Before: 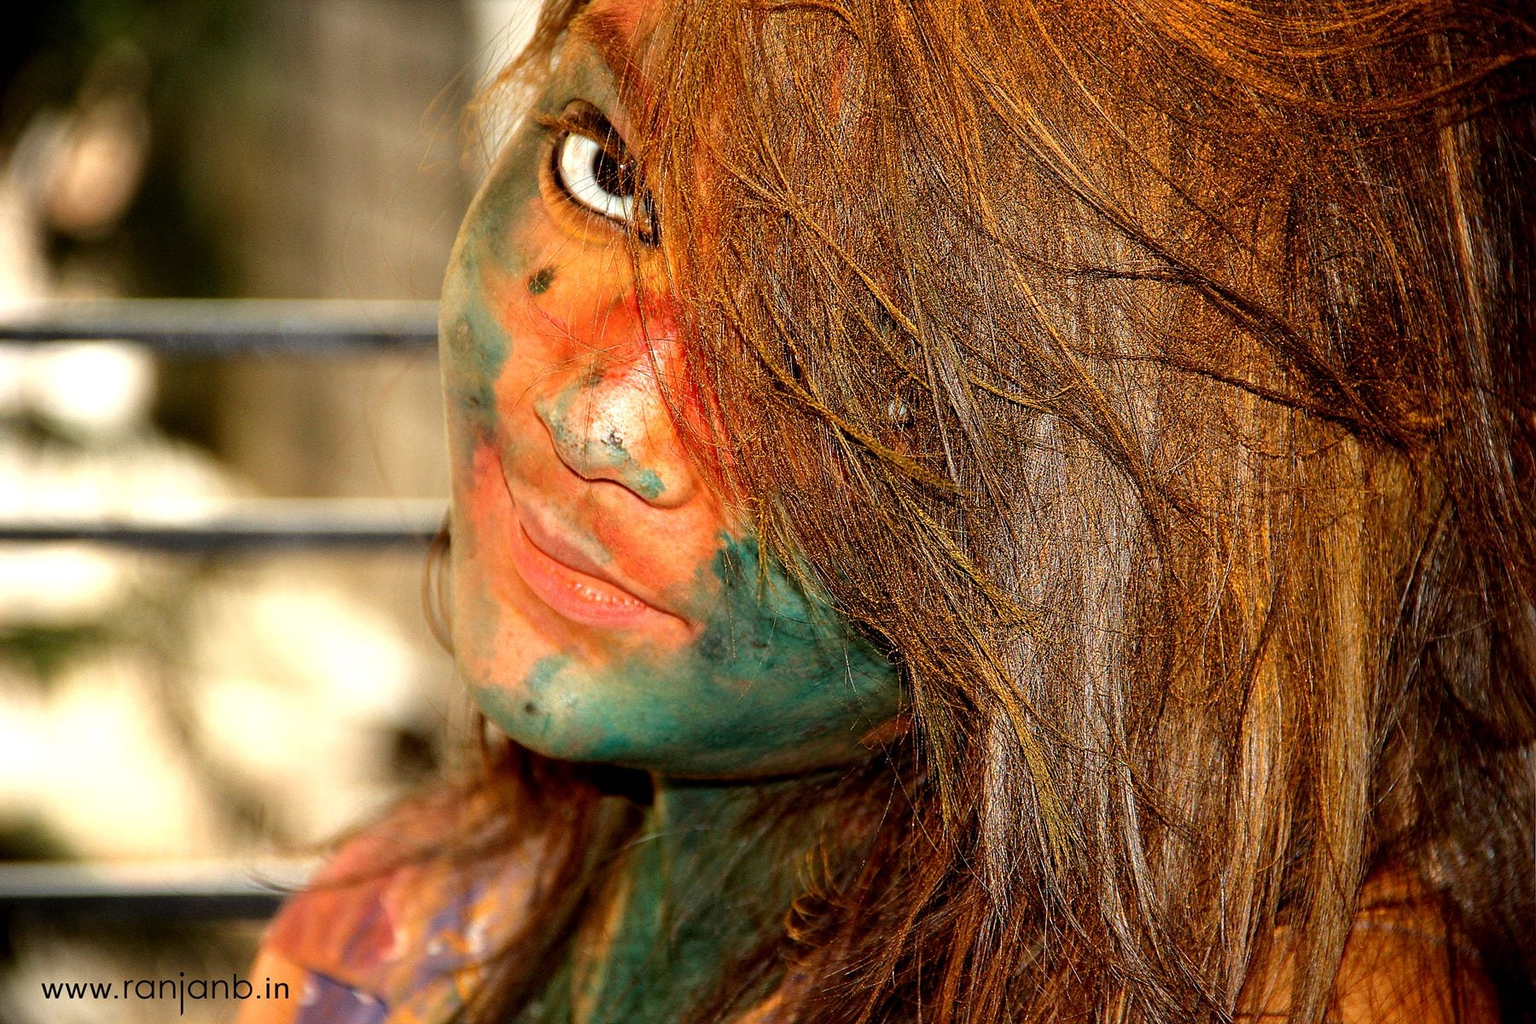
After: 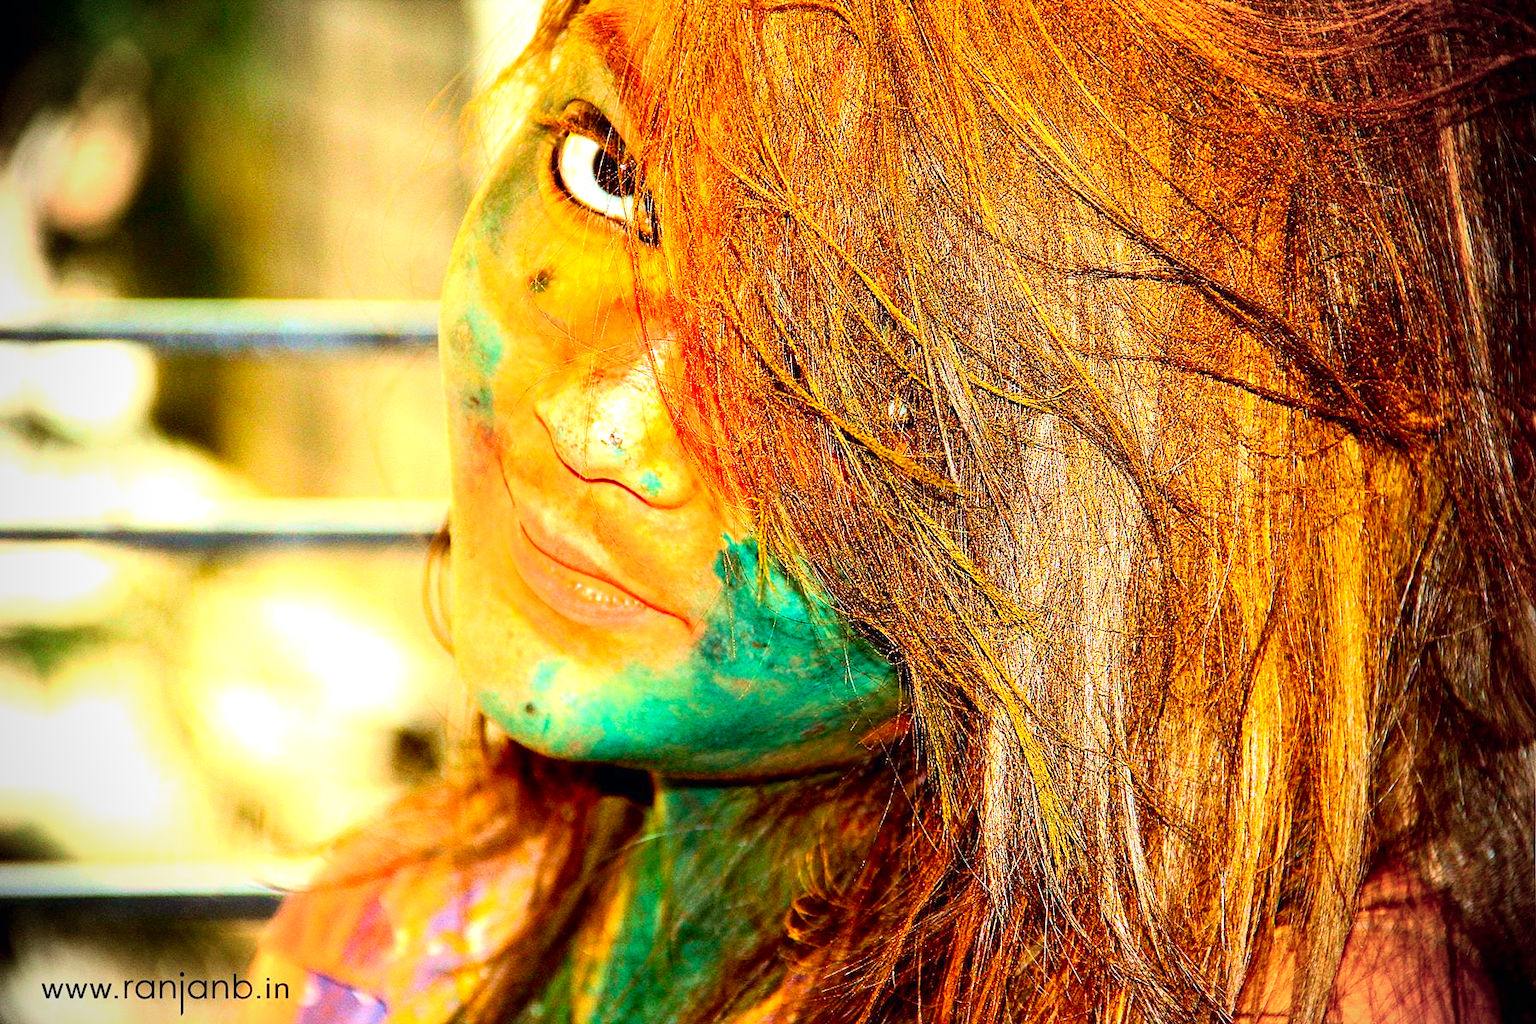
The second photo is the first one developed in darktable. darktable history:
vignetting: unbound false
color balance rgb: perceptual saturation grading › global saturation 25%, global vibrance 20%
exposure: black level correction 0, exposure 1.2 EV, compensate highlight preservation false
color correction: highlights a* -10.04, highlights b* -10.37
tone curve: curves: ch0 [(0, 0) (0.051, 0.03) (0.096, 0.071) (0.243, 0.246) (0.461, 0.515) (0.605, 0.692) (0.761, 0.85) (0.881, 0.933) (1, 0.984)]; ch1 [(0, 0) (0.1, 0.038) (0.318, 0.243) (0.431, 0.384) (0.488, 0.475) (0.499, 0.499) (0.534, 0.546) (0.567, 0.592) (0.601, 0.632) (0.734, 0.809) (1, 1)]; ch2 [(0, 0) (0.297, 0.257) (0.414, 0.379) (0.453, 0.45) (0.479, 0.483) (0.504, 0.499) (0.52, 0.519) (0.541, 0.554) (0.614, 0.652) (0.817, 0.874) (1, 1)], color space Lab, independent channels, preserve colors none
velvia: on, module defaults
white balance: red 1, blue 1
